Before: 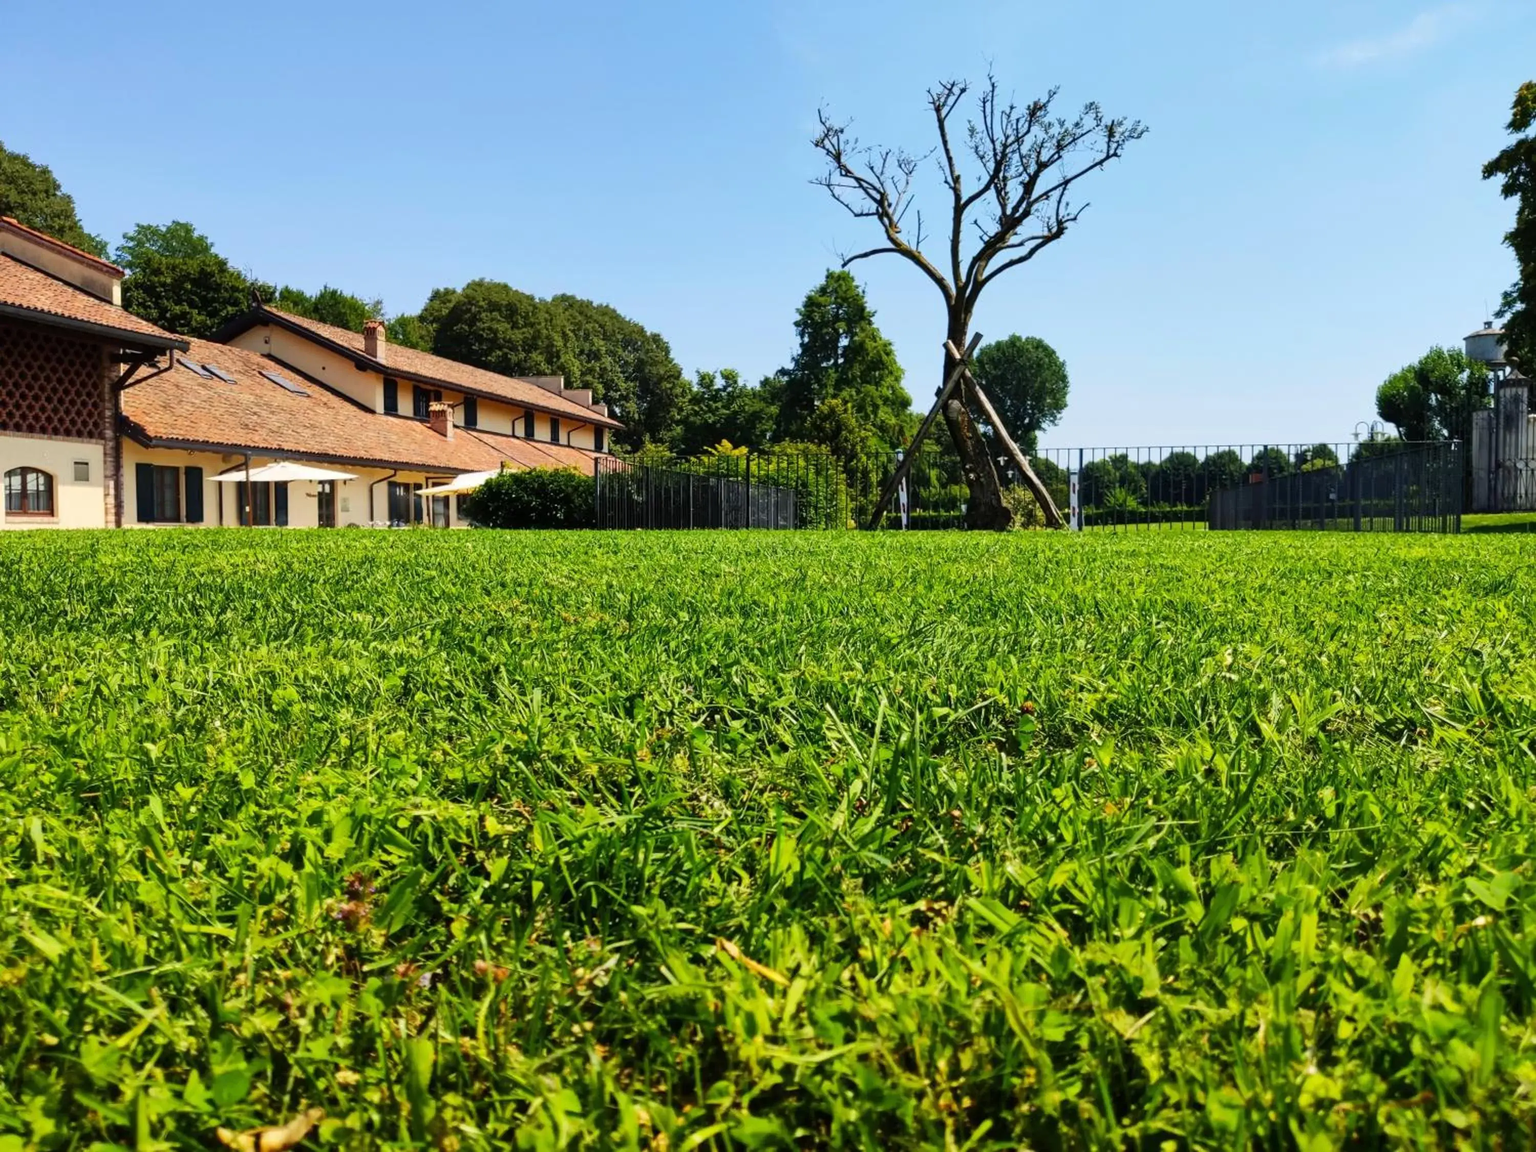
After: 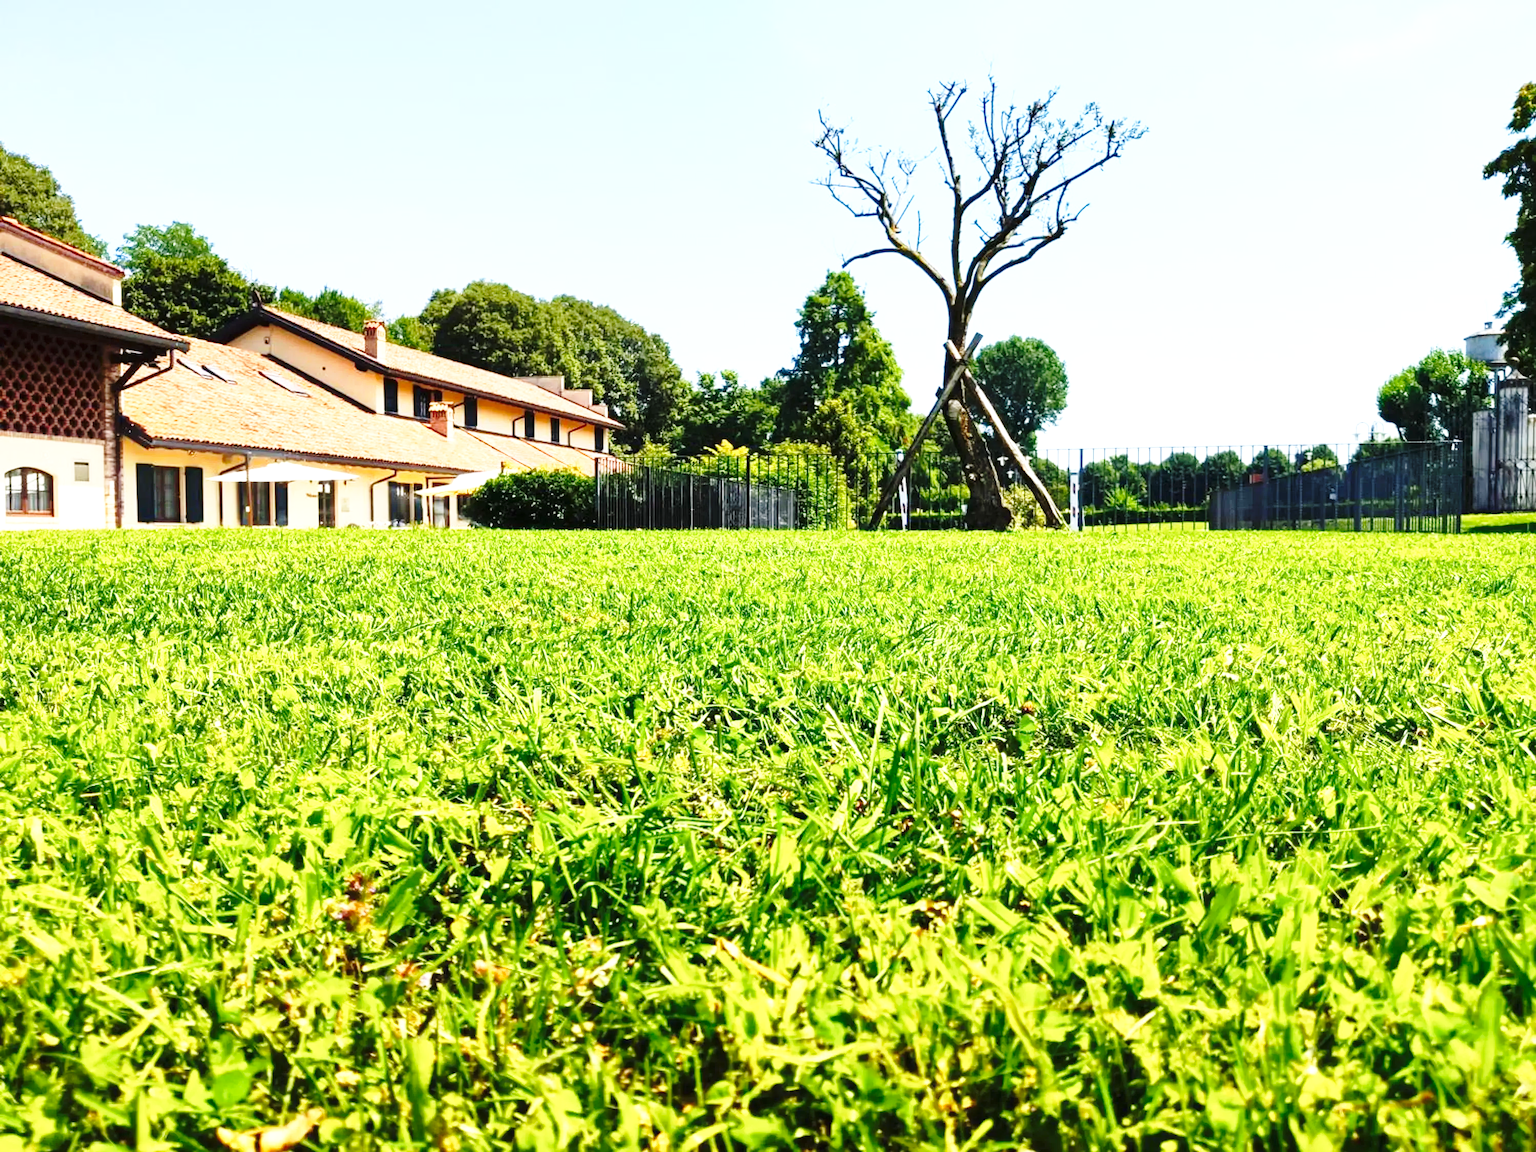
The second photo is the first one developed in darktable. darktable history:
base curve: curves: ch0 [(0, 0) (0.028, 0.03) (0.121, 0.232) (0.46, 0.748) (0.859, 0.968) (1, 1)], preserve colors none
exposure: black level correction 0, exposure 0.895 EV, compensate highlight preservation false
